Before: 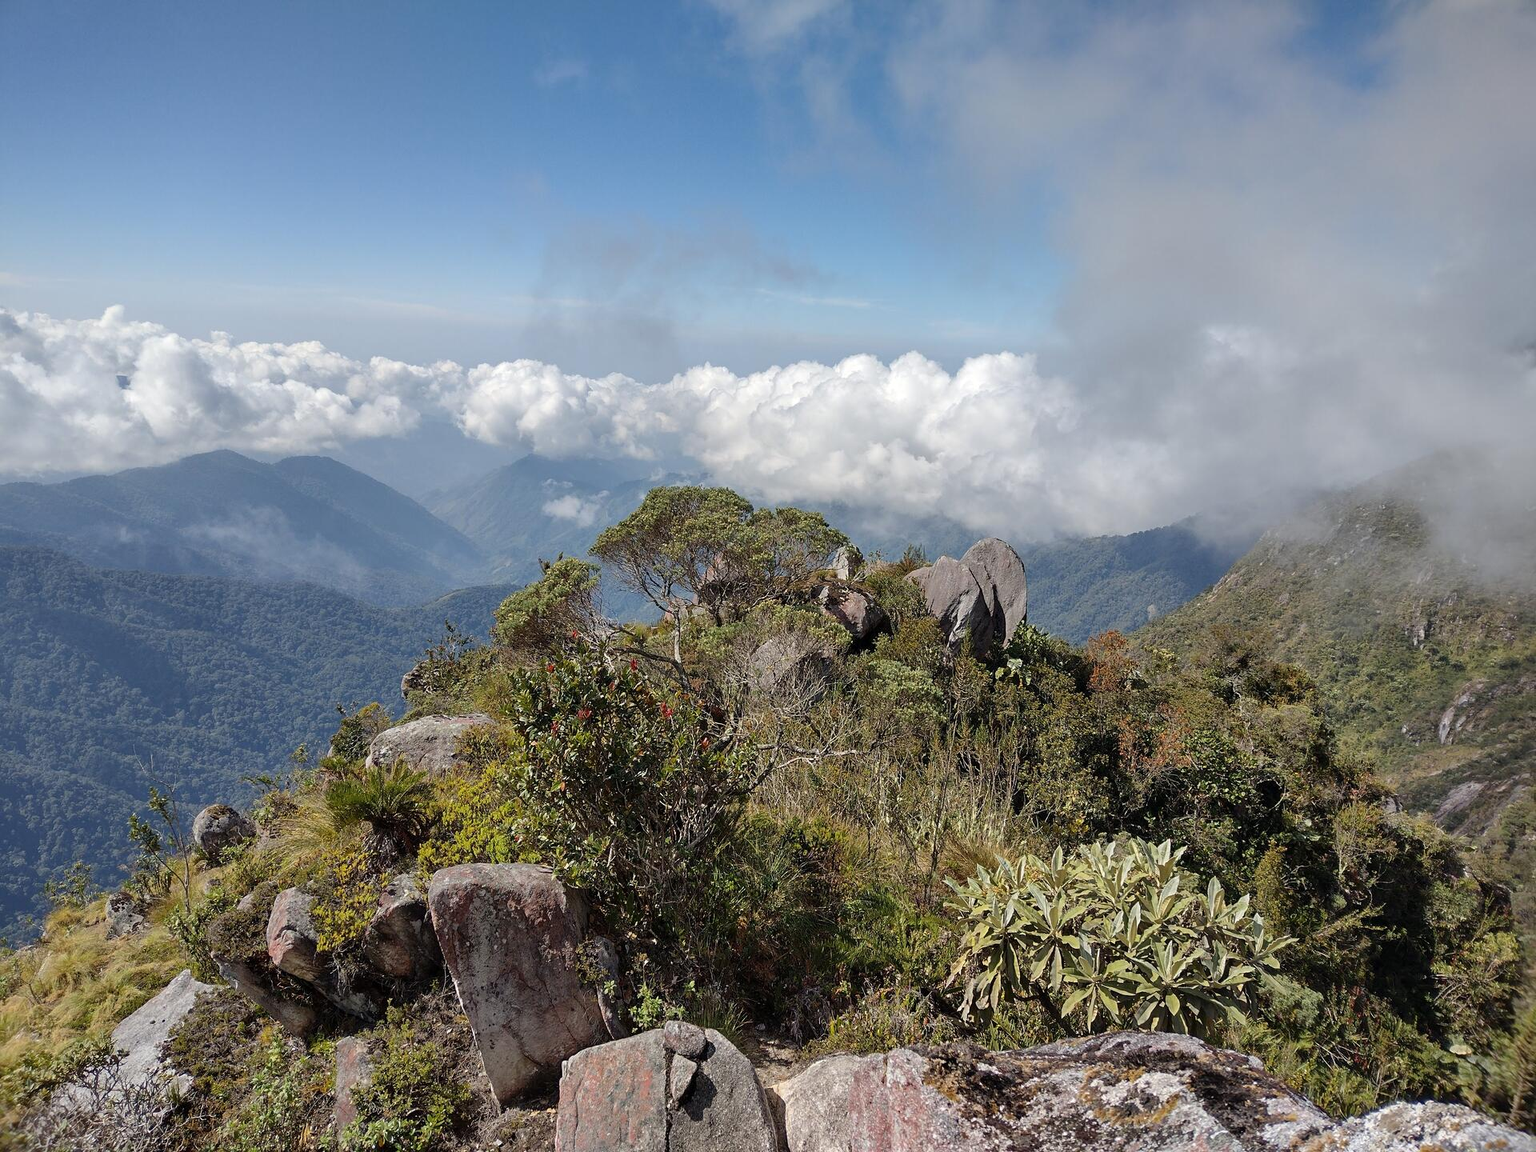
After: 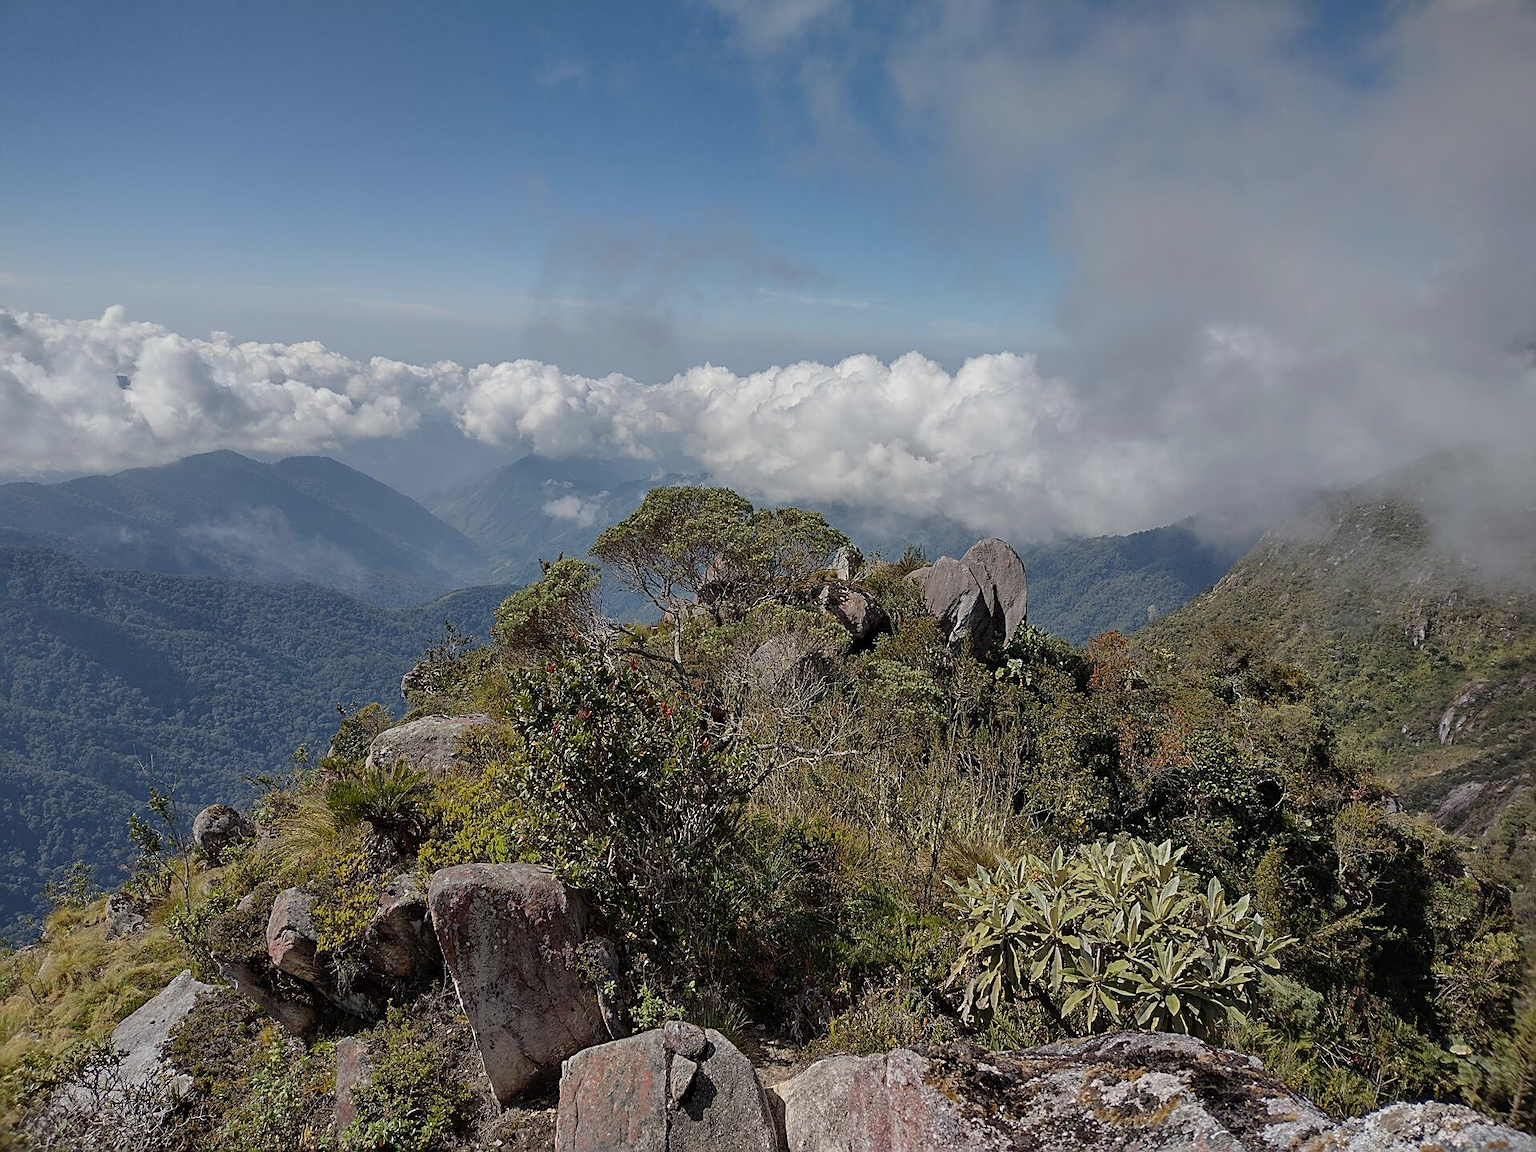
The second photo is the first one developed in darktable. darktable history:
exposure: exposure -0.59 EV, compensate highlight preservation false
sharpen: on, module defaults
tone curve: curves: ch0 [(0, 0) (0.003, 0.003) (0.011, 0.011) (0.025, 0.026) (0.044, 0.046) (0.069, 0.071) (0.1, 0.103) (0.136, 0.14) (0.177, 0.183) (0.224, 0.231) (0.277, 0.286) (0.335, 0.346) (0.399, 0.412) (0.468, 0.483) (0.543, 0.56) (0.623, 0.643) (0.709, 0.732) (0.801, 0.826) (0.898, 0.917) (1, 1)], color space Lab, independent channels, preserve colors none
